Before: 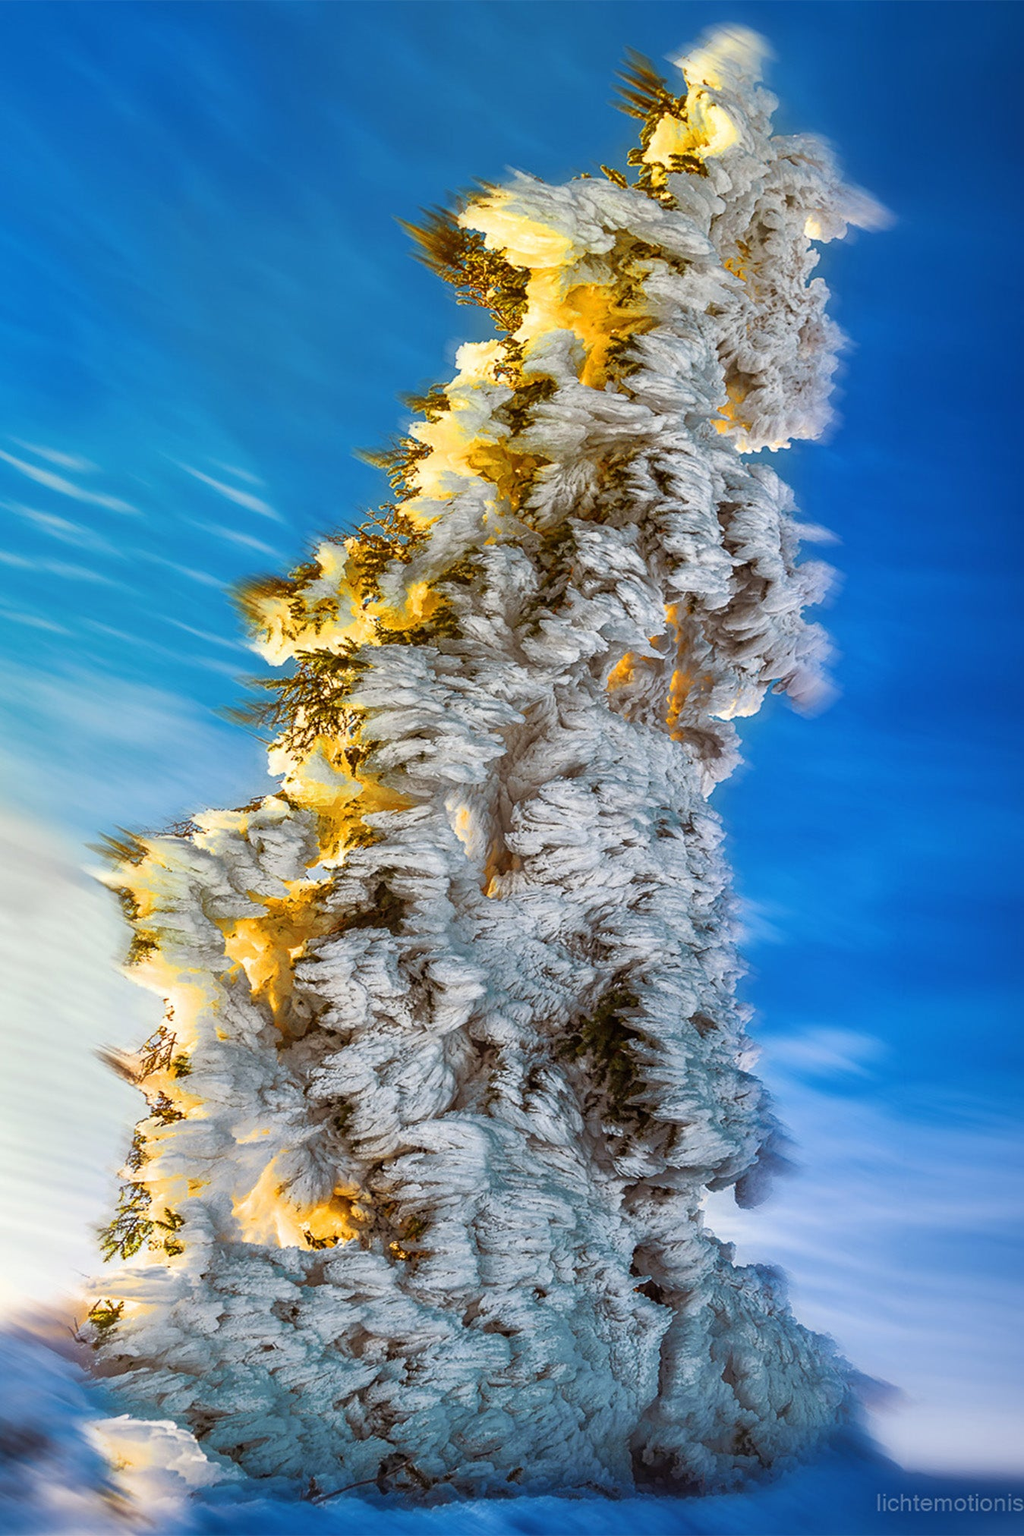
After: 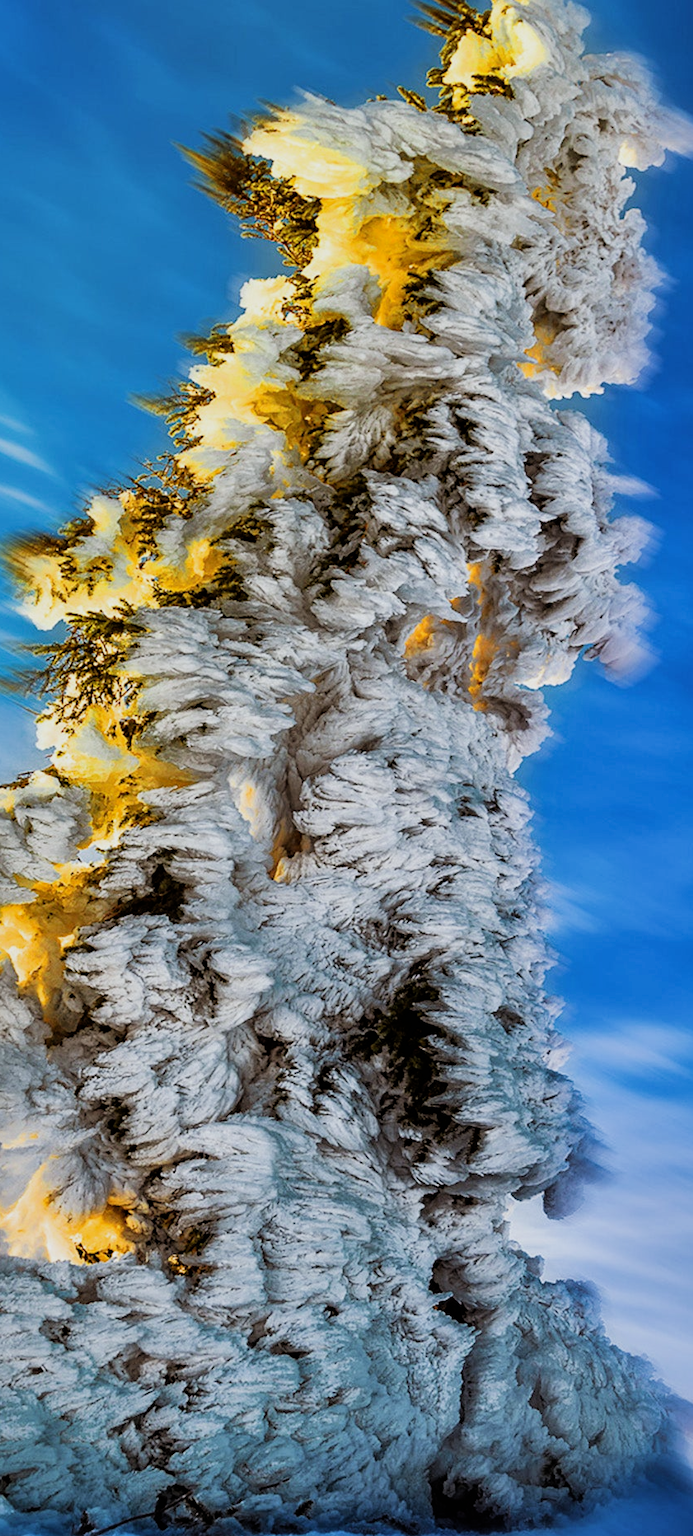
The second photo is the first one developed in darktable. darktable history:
bloom: size 3%, threshold 100%, strength 0%
white balance: red 0.982, blue 1.018
crop and rotate: left 22.918%, top 5.629%, right 14.711%, bottom 2.247%
filmic rgb: black relative exposure -5 EV, white relative exposure 3.5 EV, hardness 3.19, contrast 1.2, highlights saturation mix -50%
shadows and highlights: soften with gaussian
